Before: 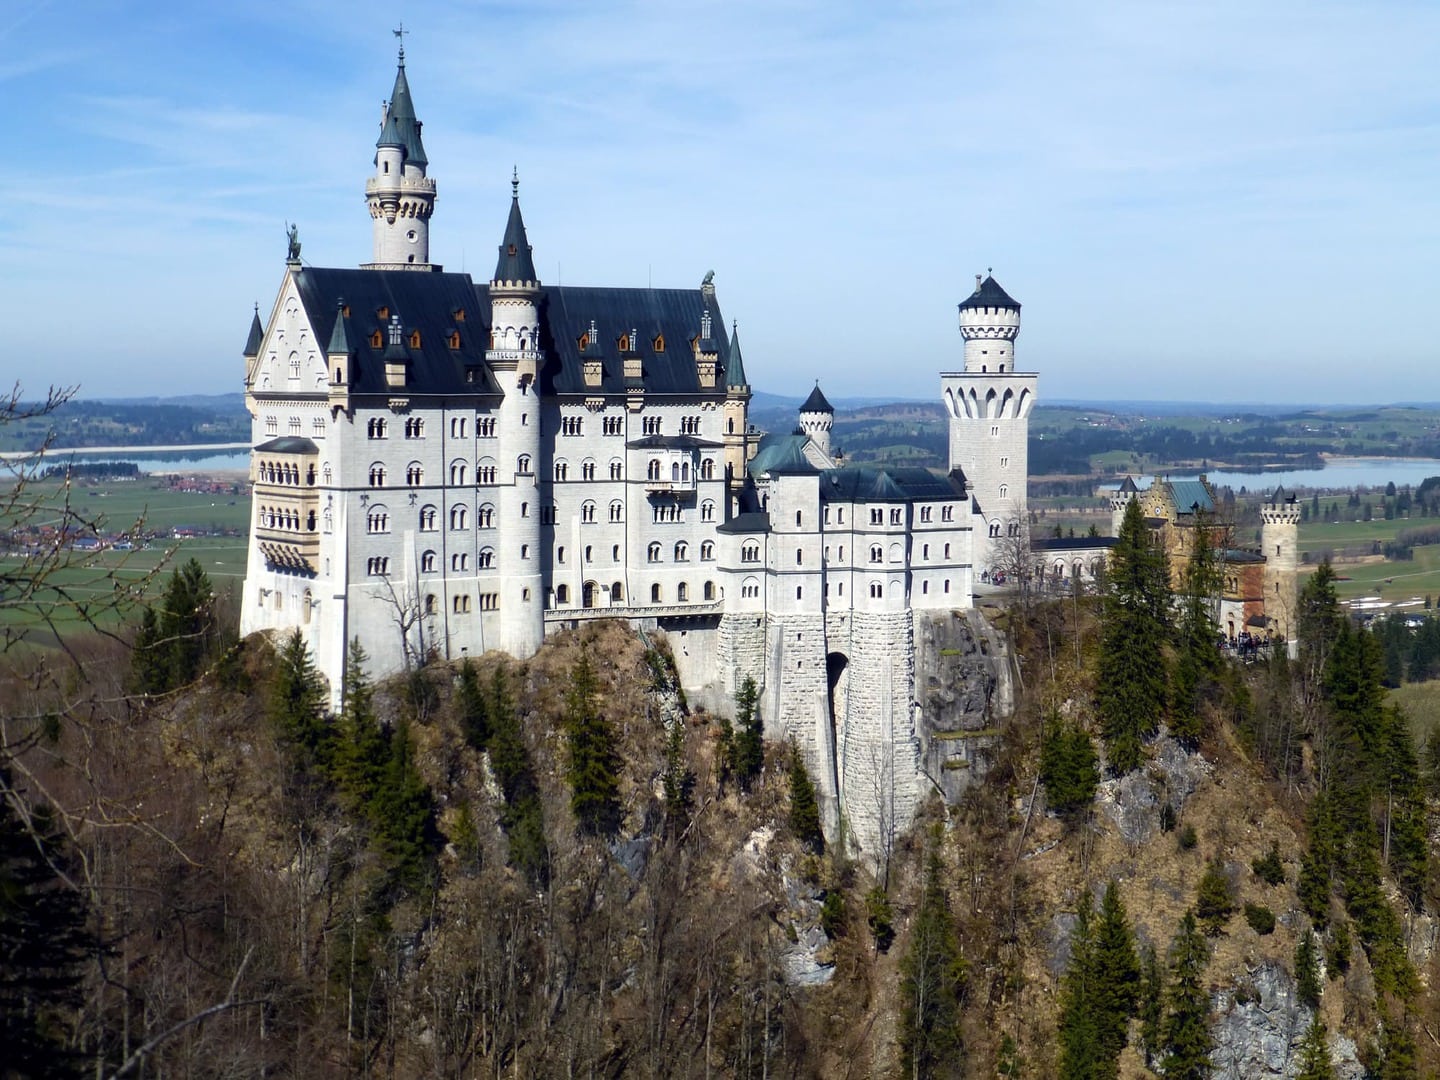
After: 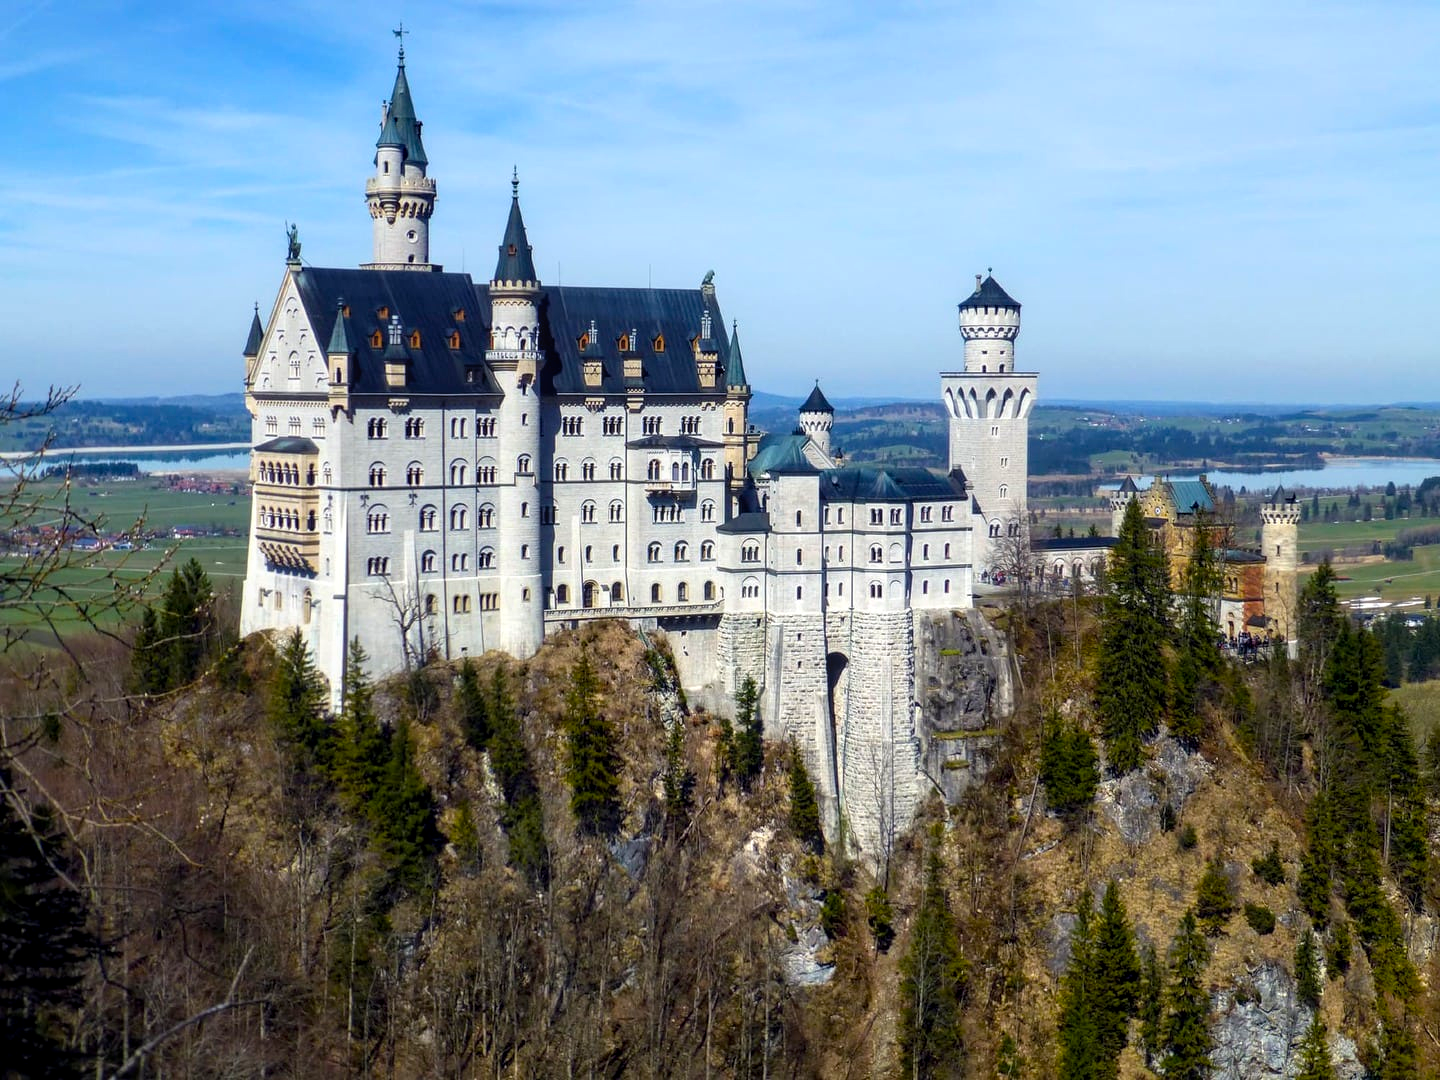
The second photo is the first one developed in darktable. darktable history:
color balance rgb: shadows lift › hue 87.45°, perceptual saturation grading › global saturation 29.43%, global vibrance 20%
local contrast: on, module defaults
